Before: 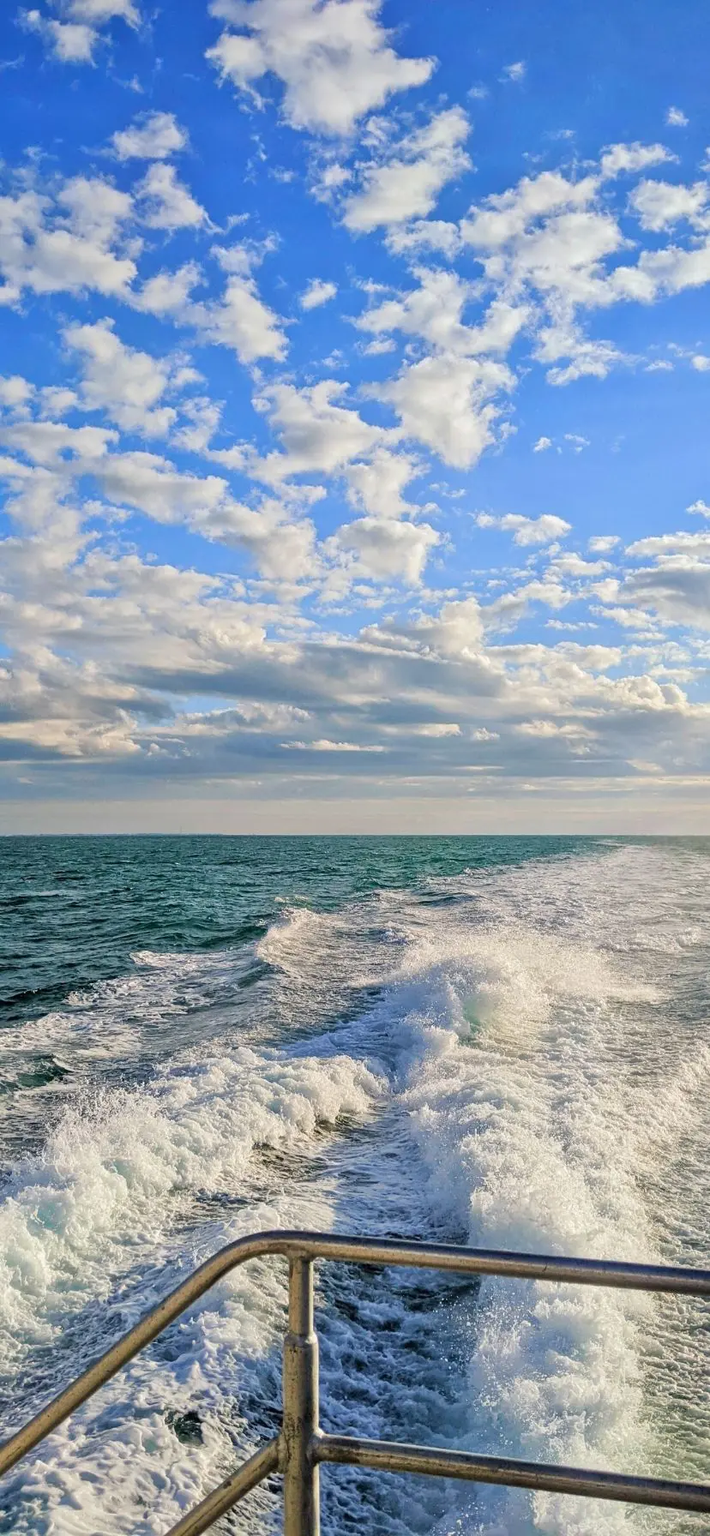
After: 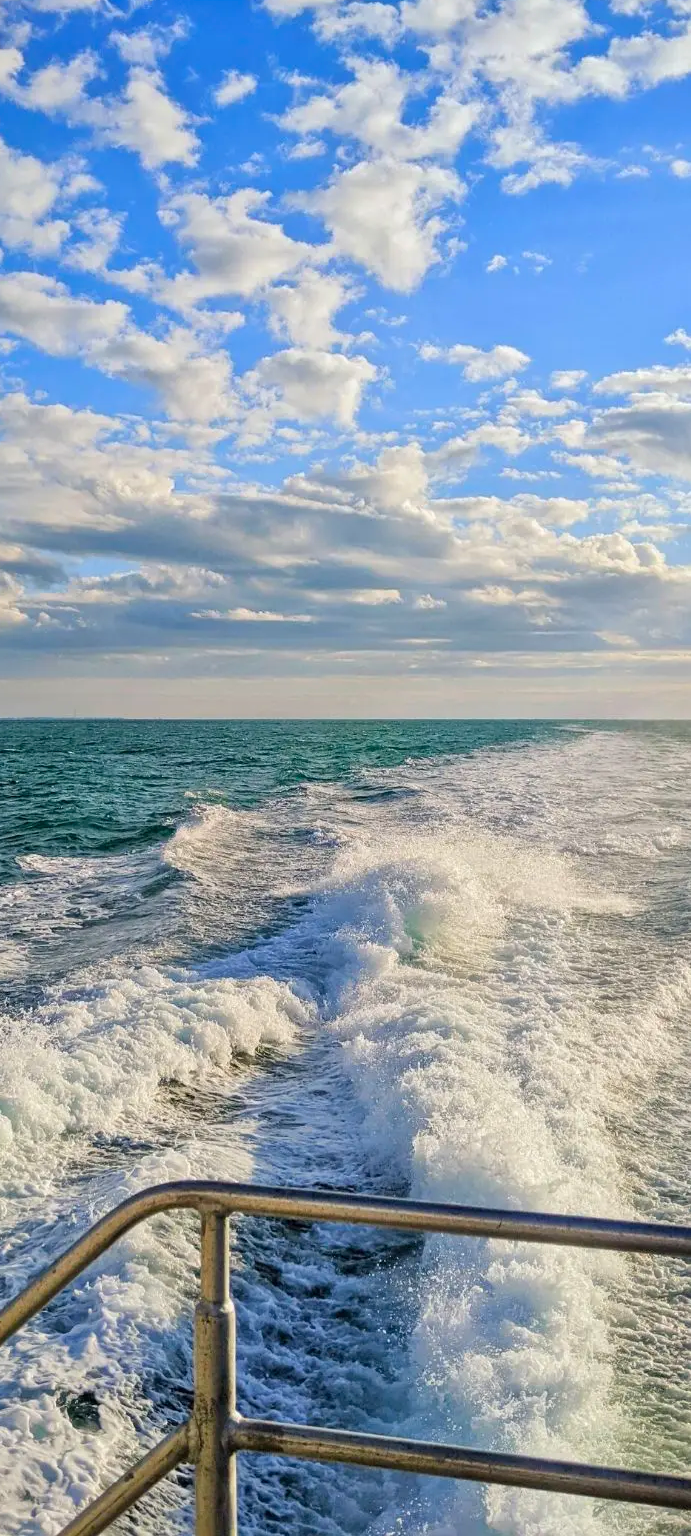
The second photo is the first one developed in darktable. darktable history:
crop: left 16.513%, top 14.254%
color balance rgb: shadows lift › hue 85.38°, perceptual saturation grading › global saturation 16.954%
